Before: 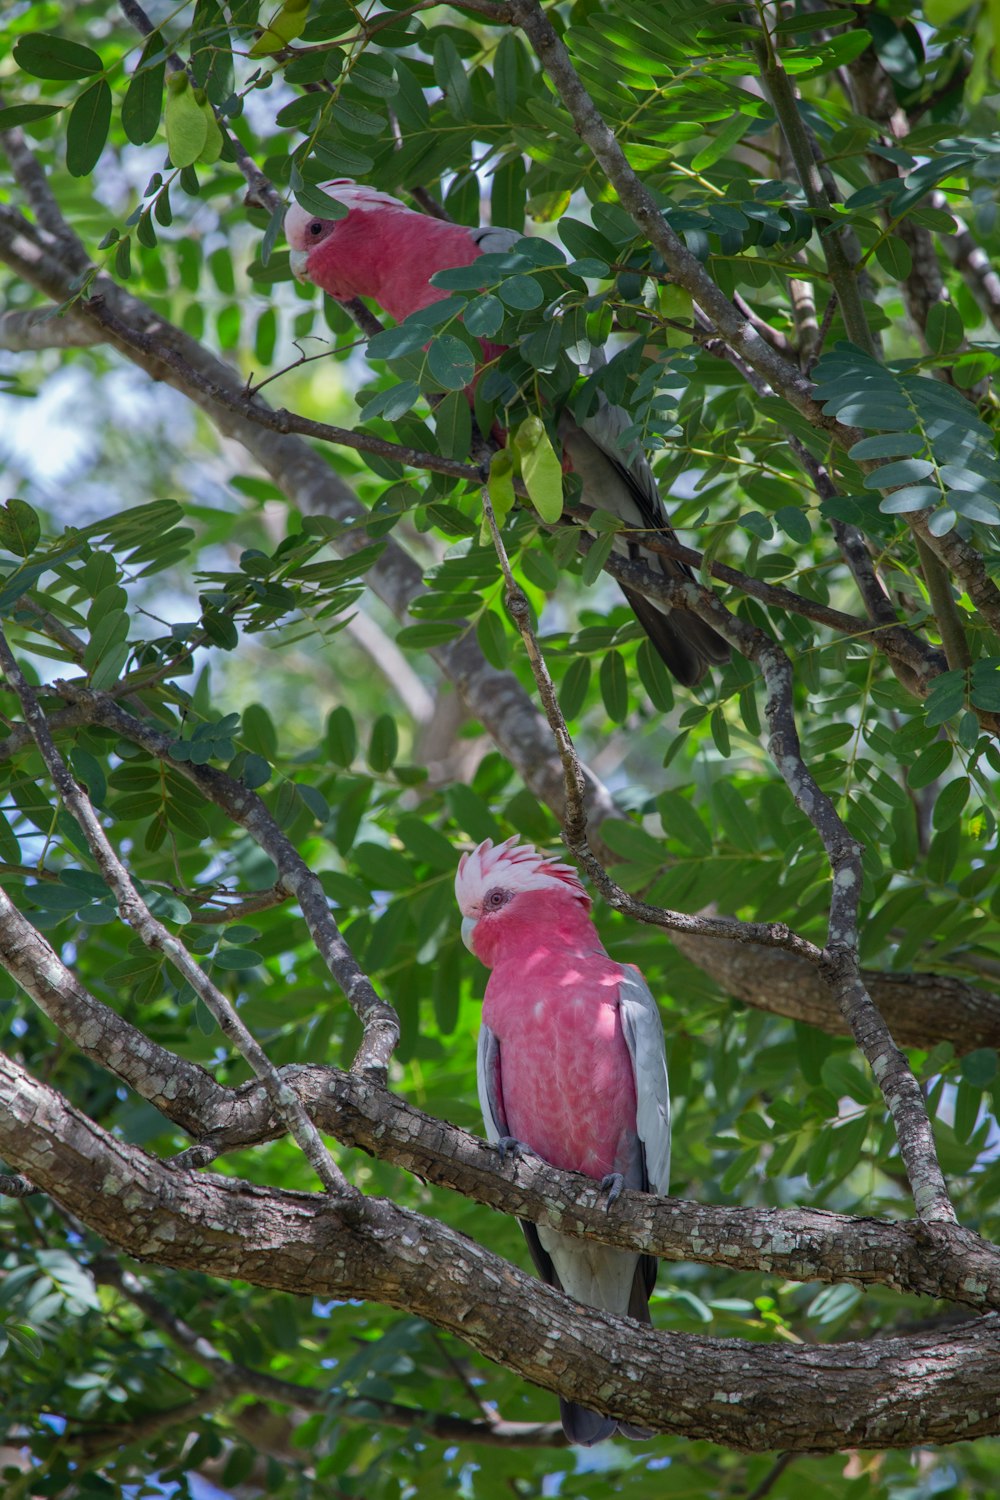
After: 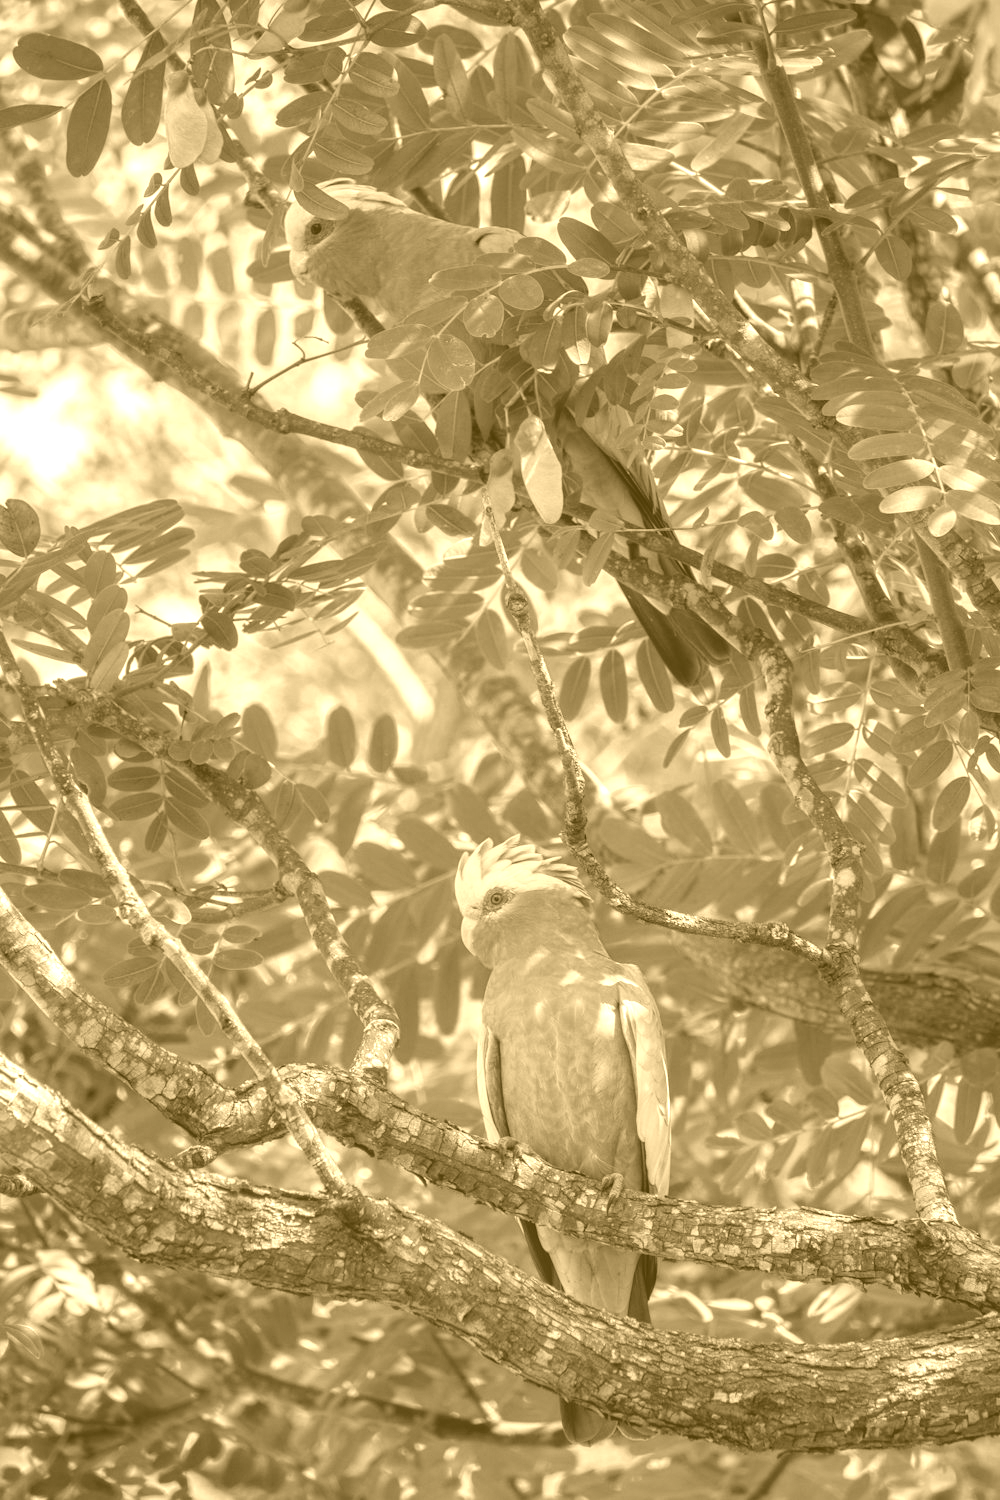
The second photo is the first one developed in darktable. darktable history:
colorize: hue 36°, source mix 100%
local contrast: on, module defaults
